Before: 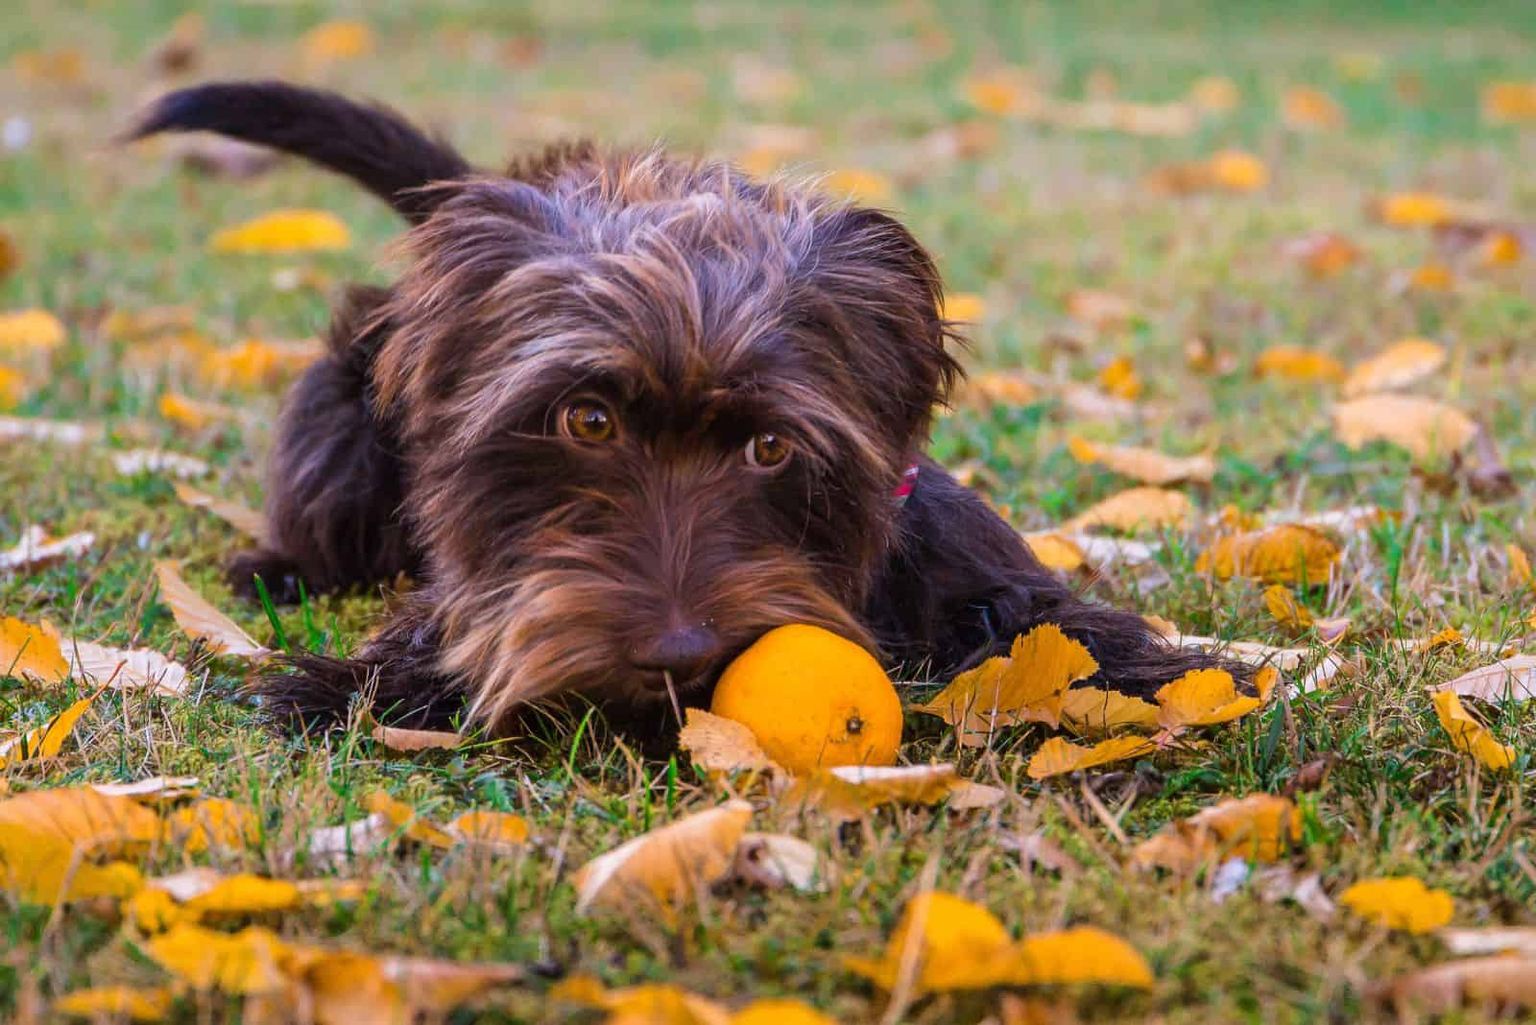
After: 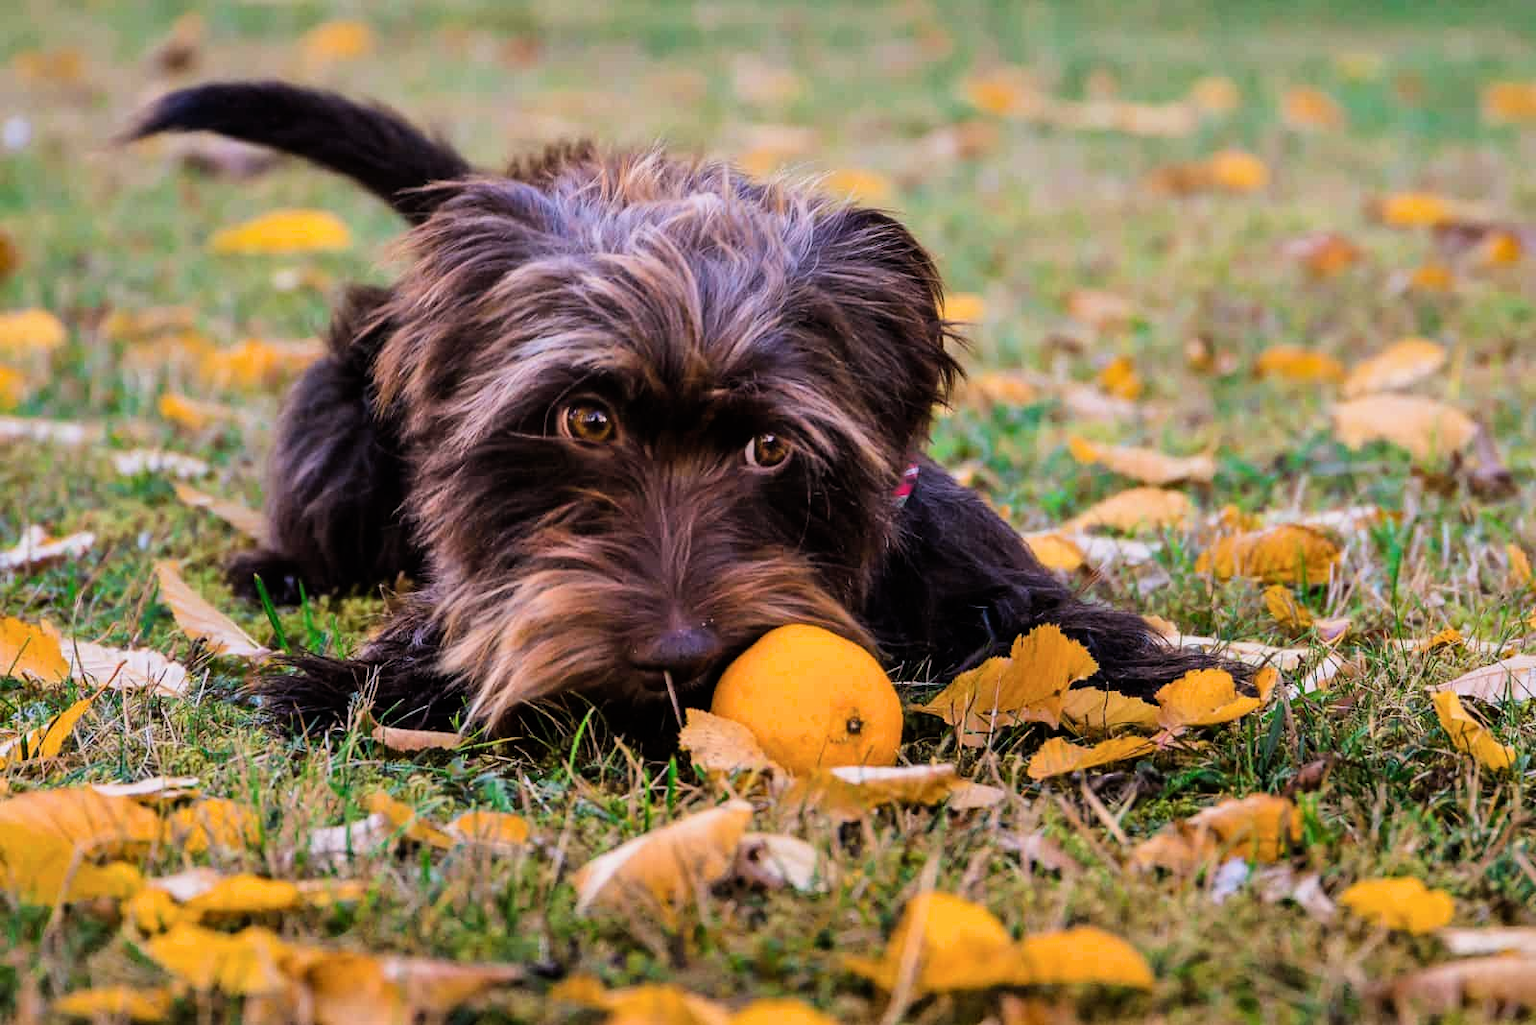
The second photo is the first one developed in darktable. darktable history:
shadows and highlights: soften with gaussian
filmic rgb: black relative exposure -8.09 EV, white relative exposure 3 EV, threshold 2.98 EV, hardness 5.34, contrast 1.258, enable highlight reconstruction true
